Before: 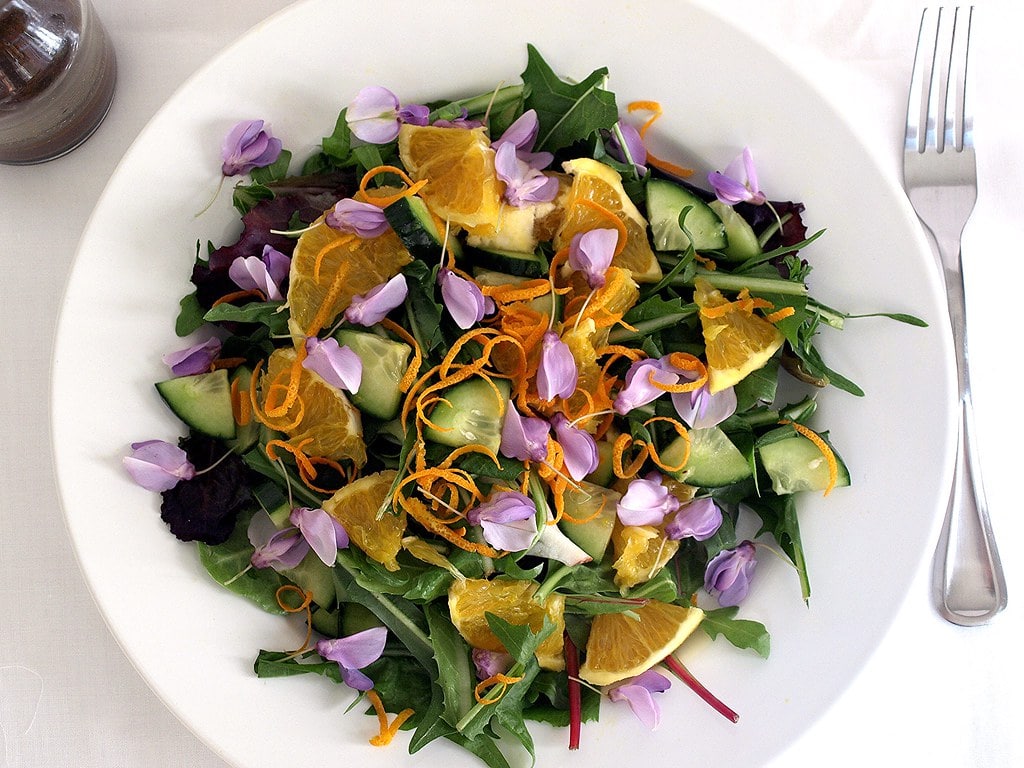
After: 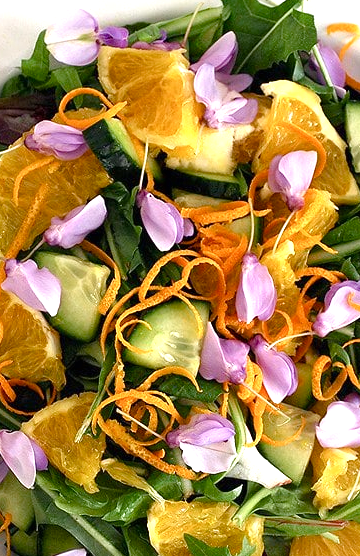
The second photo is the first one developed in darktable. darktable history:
crop and rotate: left 29.476%, top 10.214%, right 35.32%, bottom 17.333%
color balance rgb: perceptual saturation grading › global saturation 20%, perceptual saturation grading › highlights -25%, perceptual saturation grading › shadows 25%
exposure: black level correction 0, exposure 0.7 EV, compensate exposure bias true, compensate highlight preservation false
